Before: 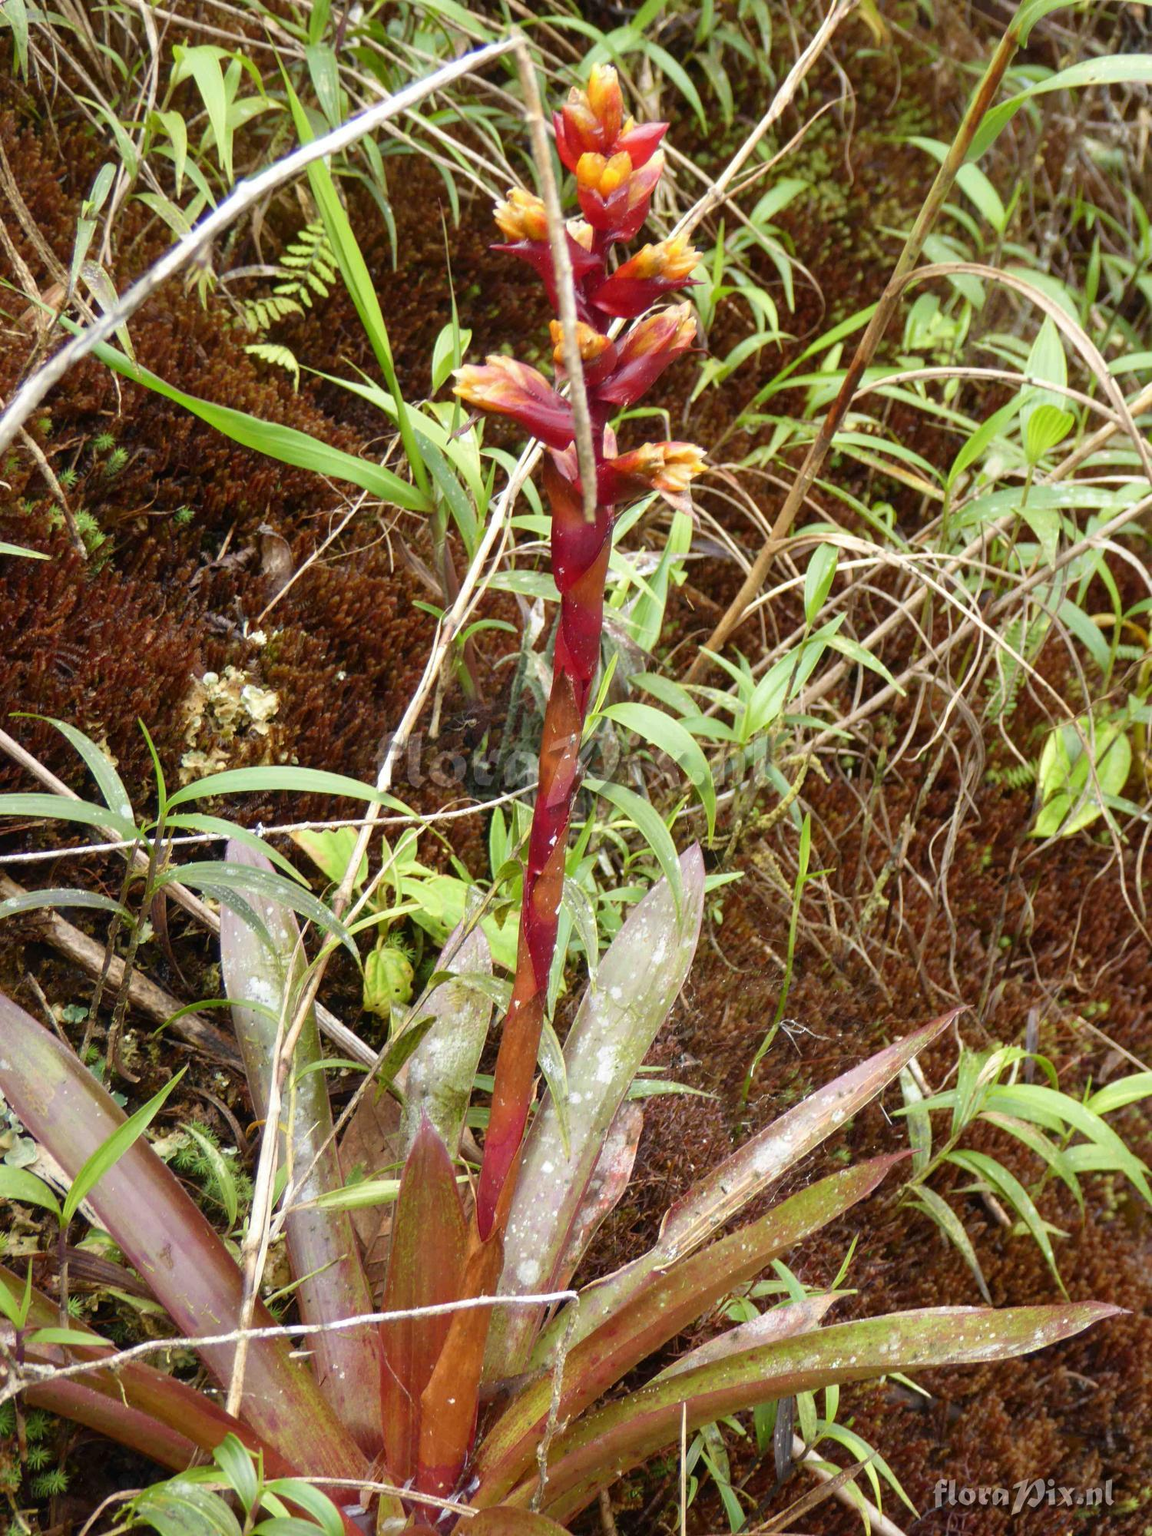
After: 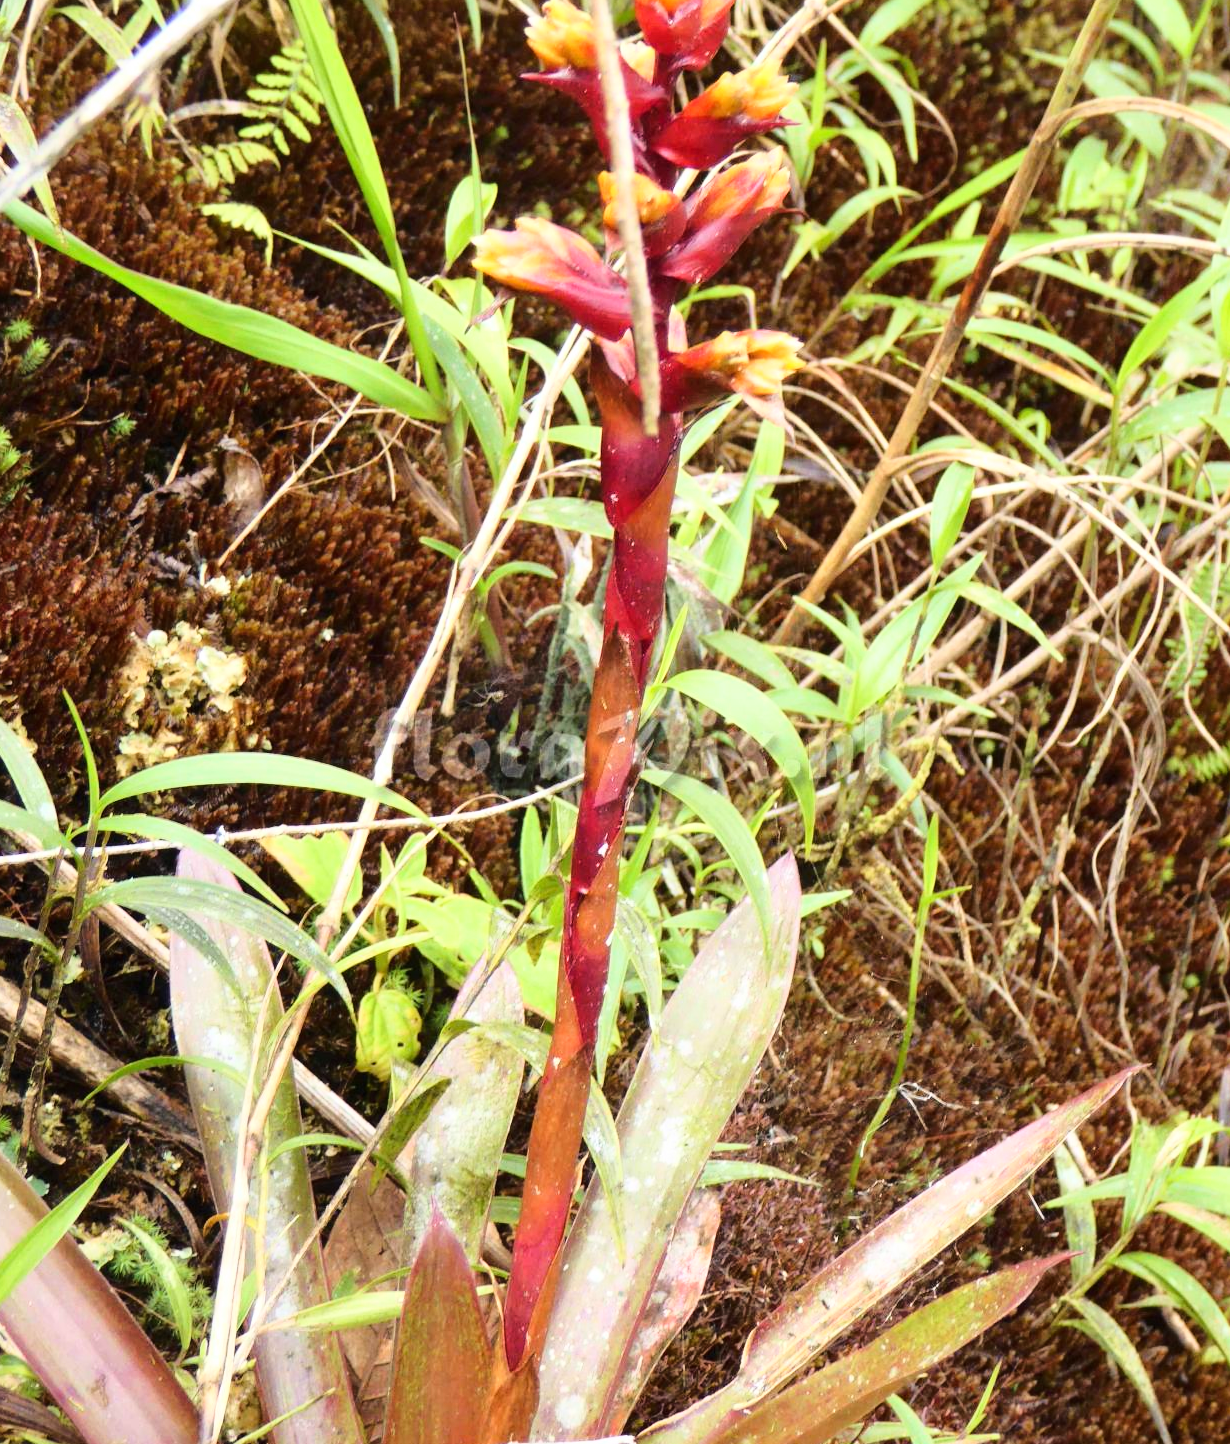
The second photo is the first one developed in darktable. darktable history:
base curve: curves: ch0 [(0, 0) (0.028, 0.03) (0.121, 0.232) (0.46, 0.748) (0.859, 0.968) (1, 1)]
crop: left 7.832%, top 12.298%, right 10.103%, bottom 15.459%
